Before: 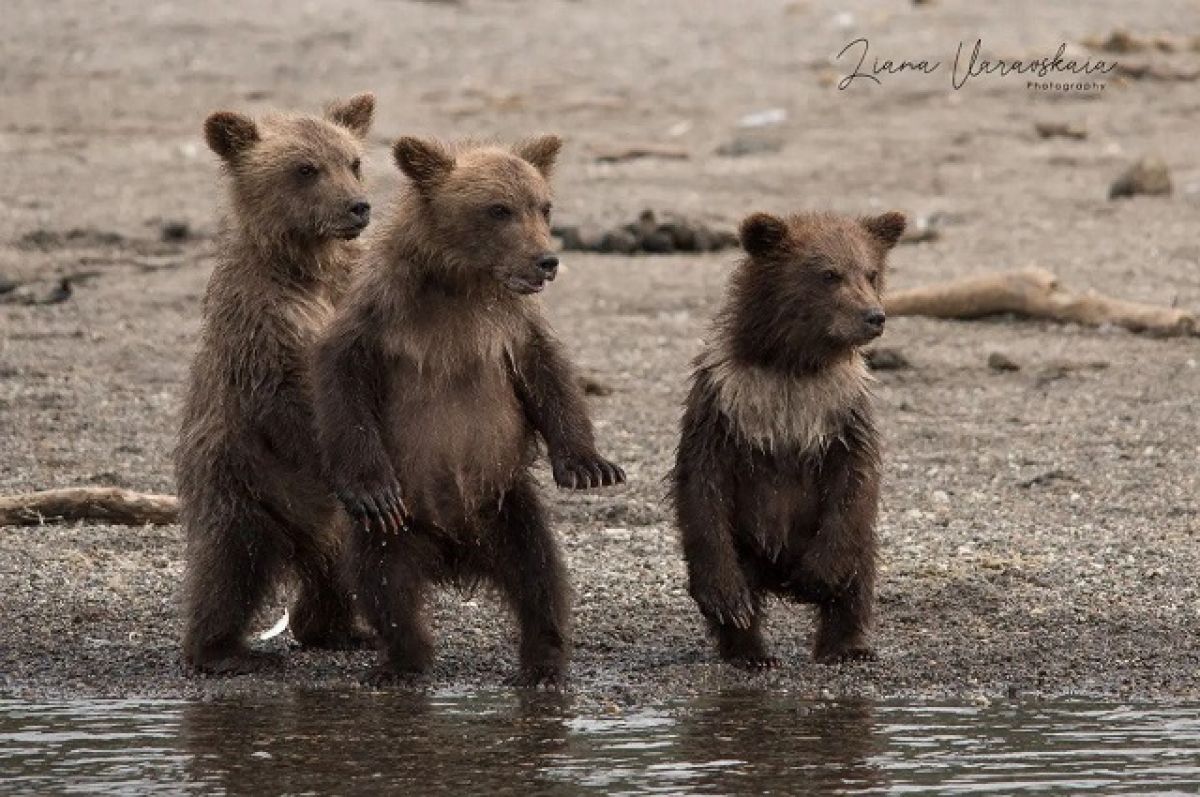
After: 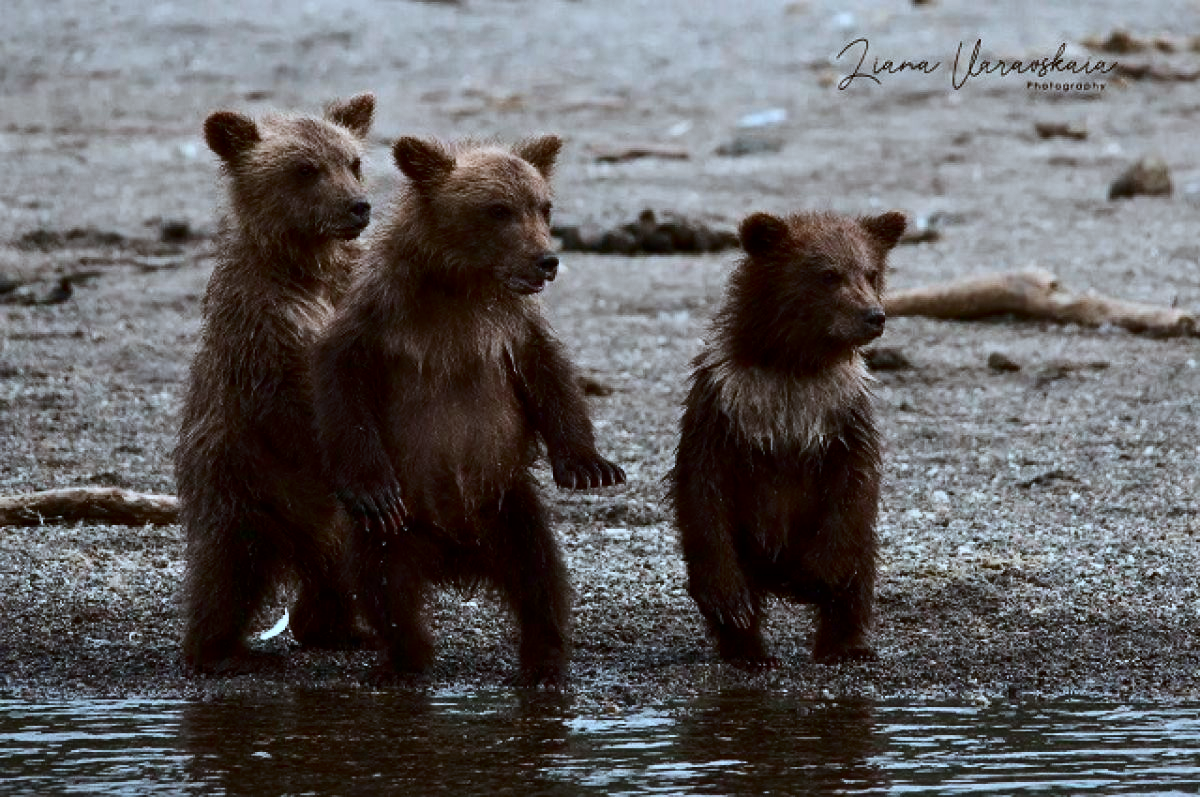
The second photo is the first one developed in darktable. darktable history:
color correction: highlights a* -9.34, highlights b* -23.83
contrast brightness saturation: contrast 0.219, brightness -0.195, saturation 0.231
